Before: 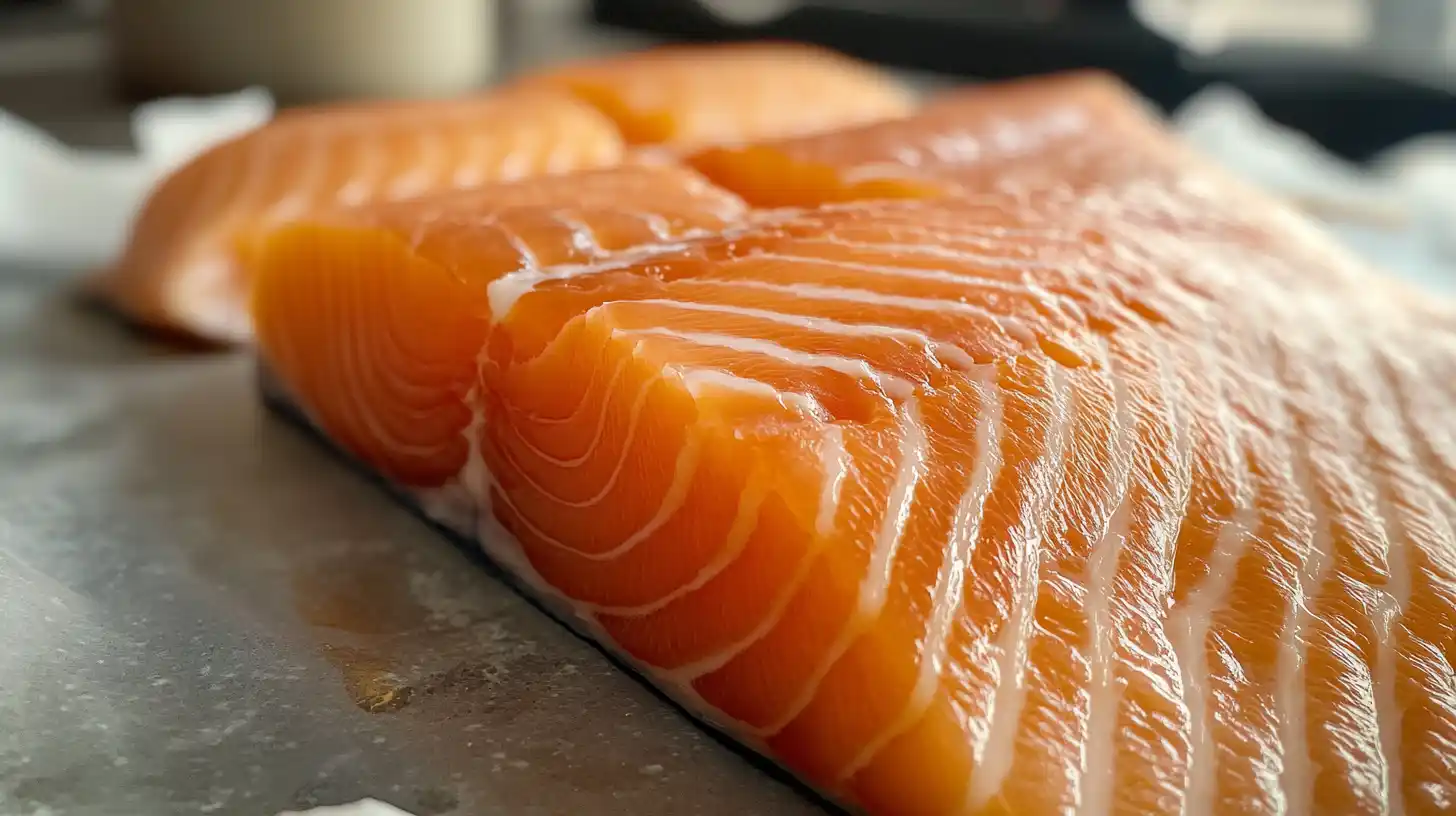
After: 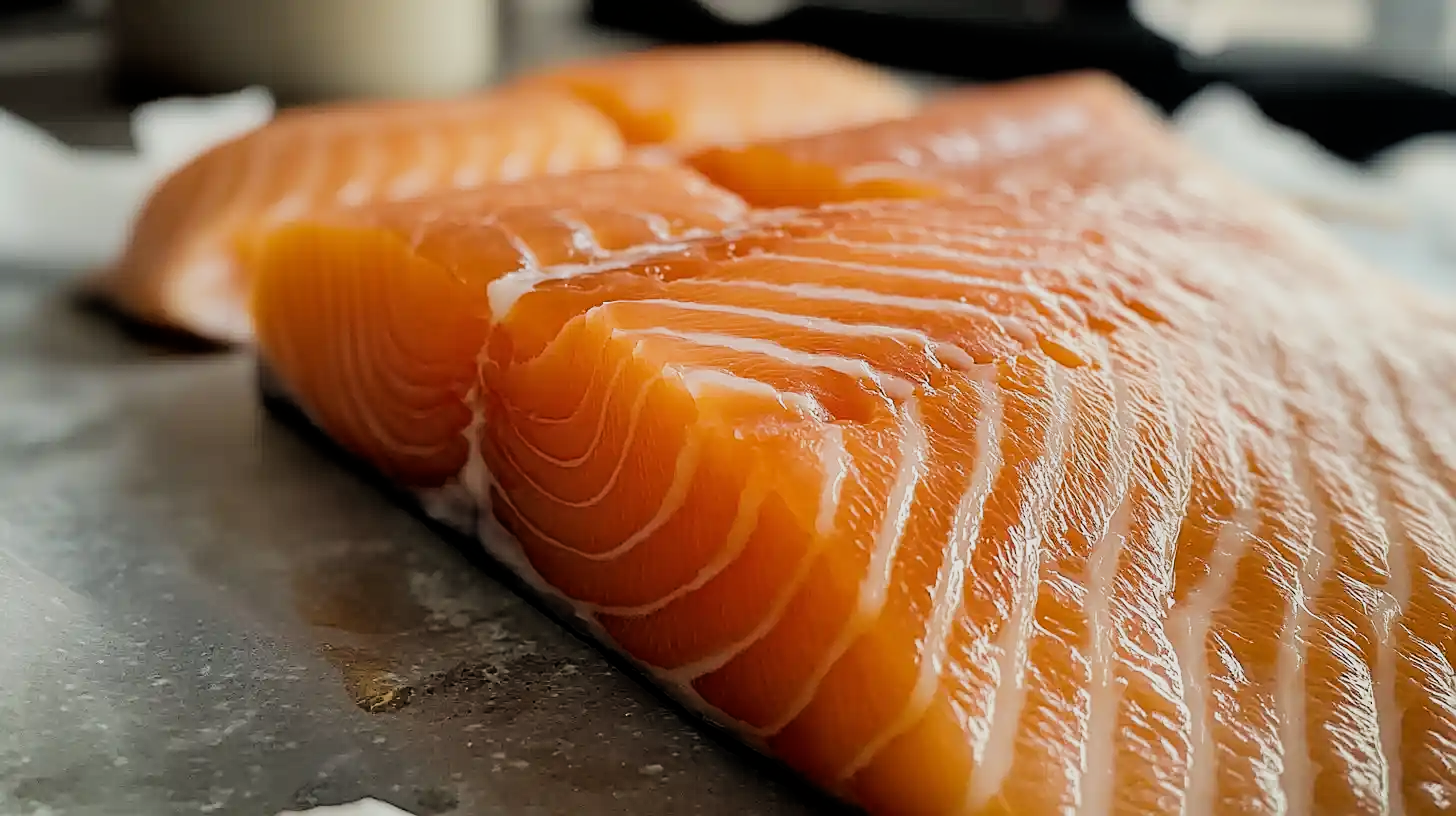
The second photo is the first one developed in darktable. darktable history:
sharpen: on, module defaults
filmic rgb: black relative exposure -5 EV, hardness 2.88, contrast 1.2, highlights saturation mix -30%
